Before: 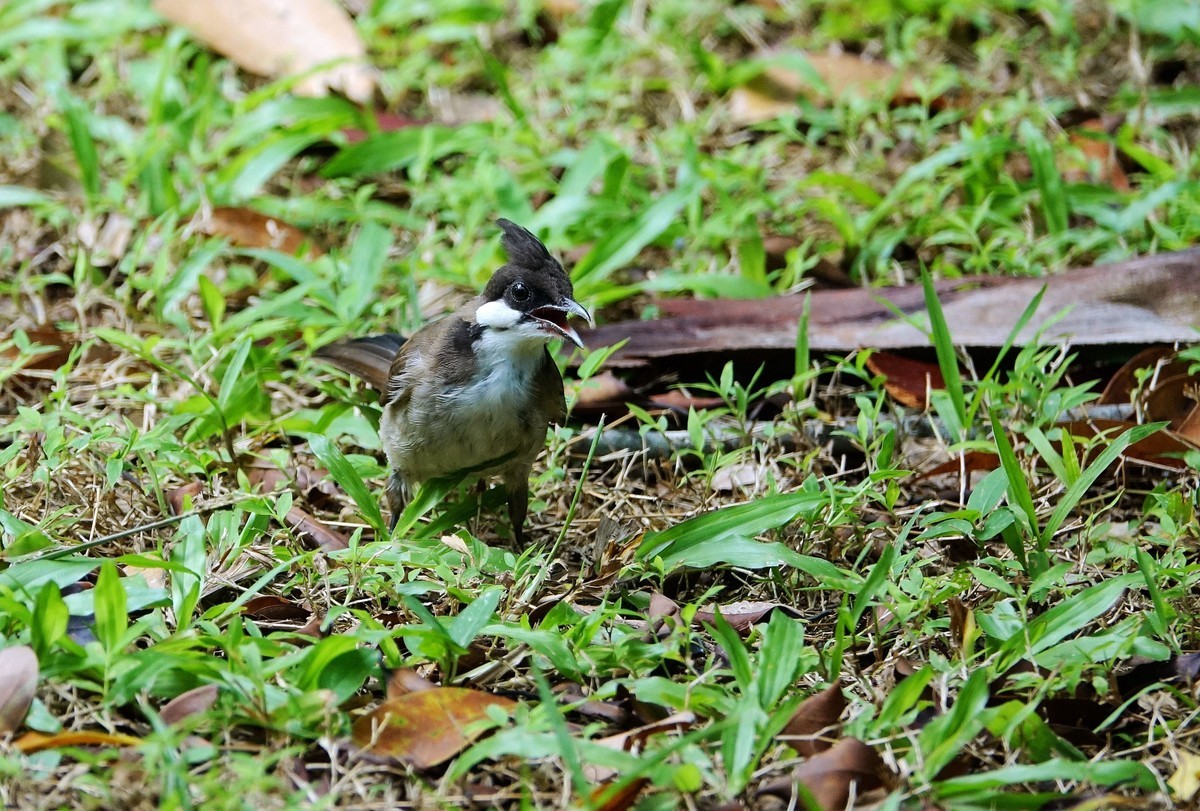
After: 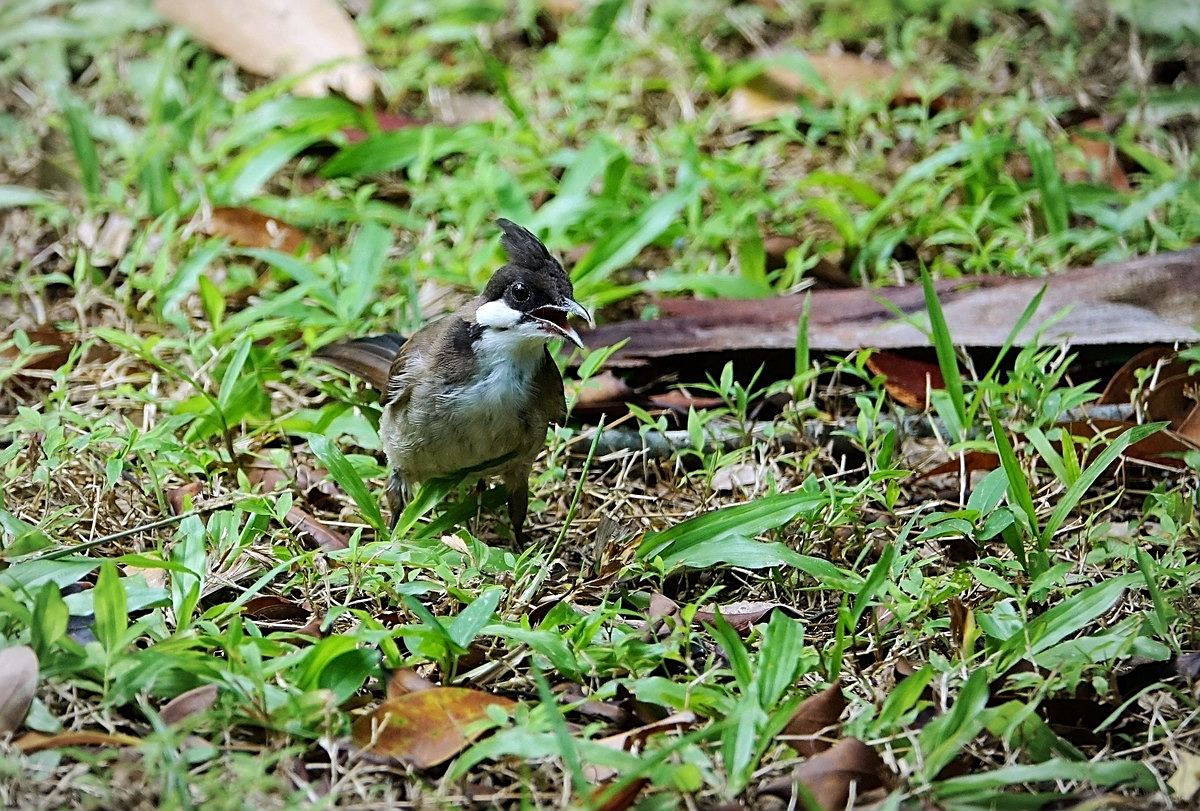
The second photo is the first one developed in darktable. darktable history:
sharpen: on, module defaults
vignetting: fall-off start 81.2%, fall-off radius 62.56%, brightness -0.198, automatic ratio true, width/height ratio 1.414
